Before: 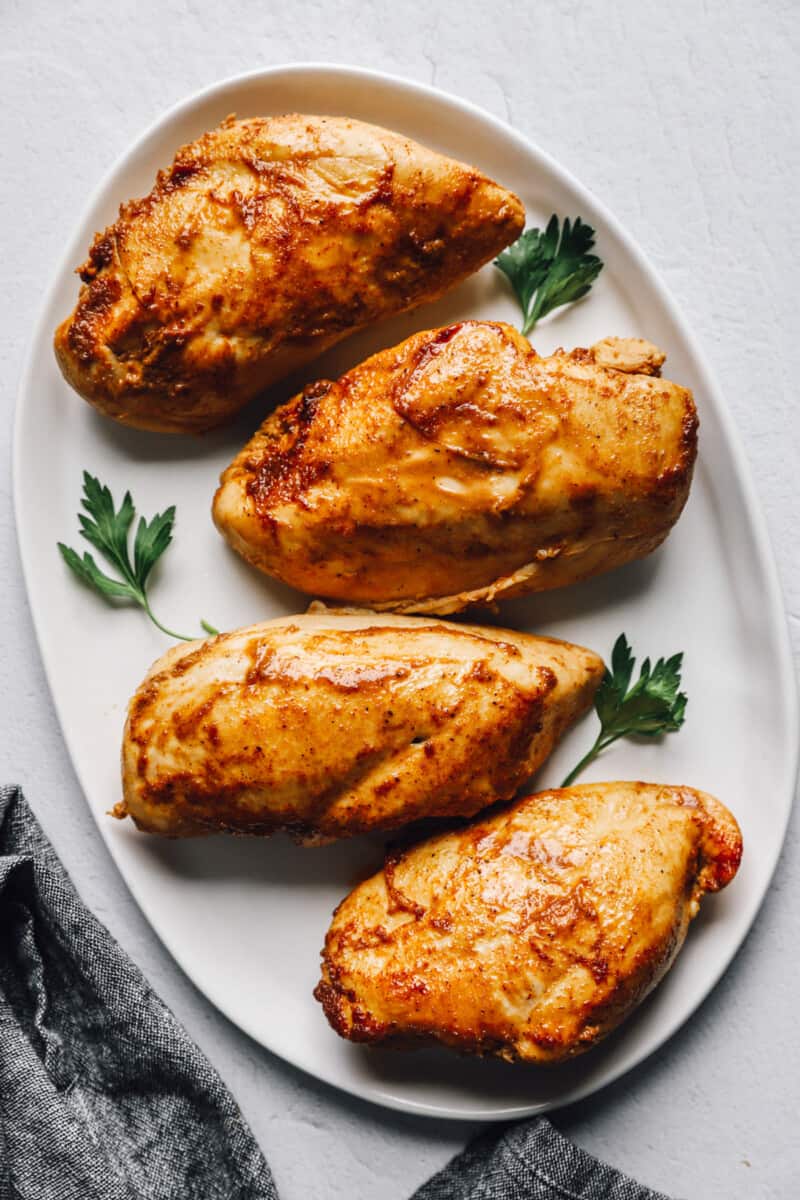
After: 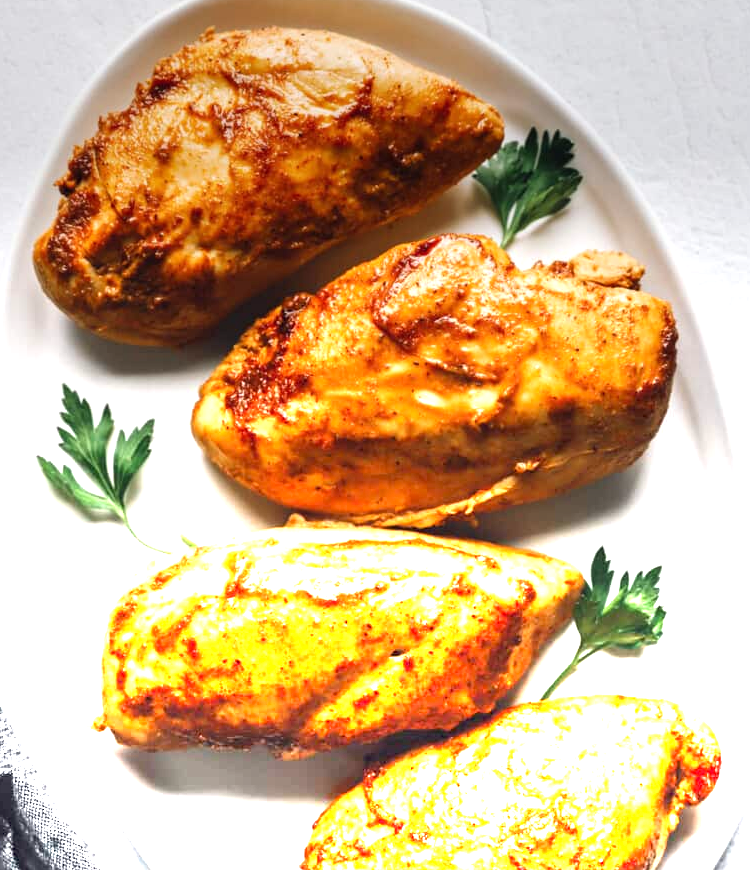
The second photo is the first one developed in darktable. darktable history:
white balance: red 1, blue 1
crop: left 2.737%, top 7.287%, right 3.421%, bottom 20.179%
graduated density: density -3.9 EV
